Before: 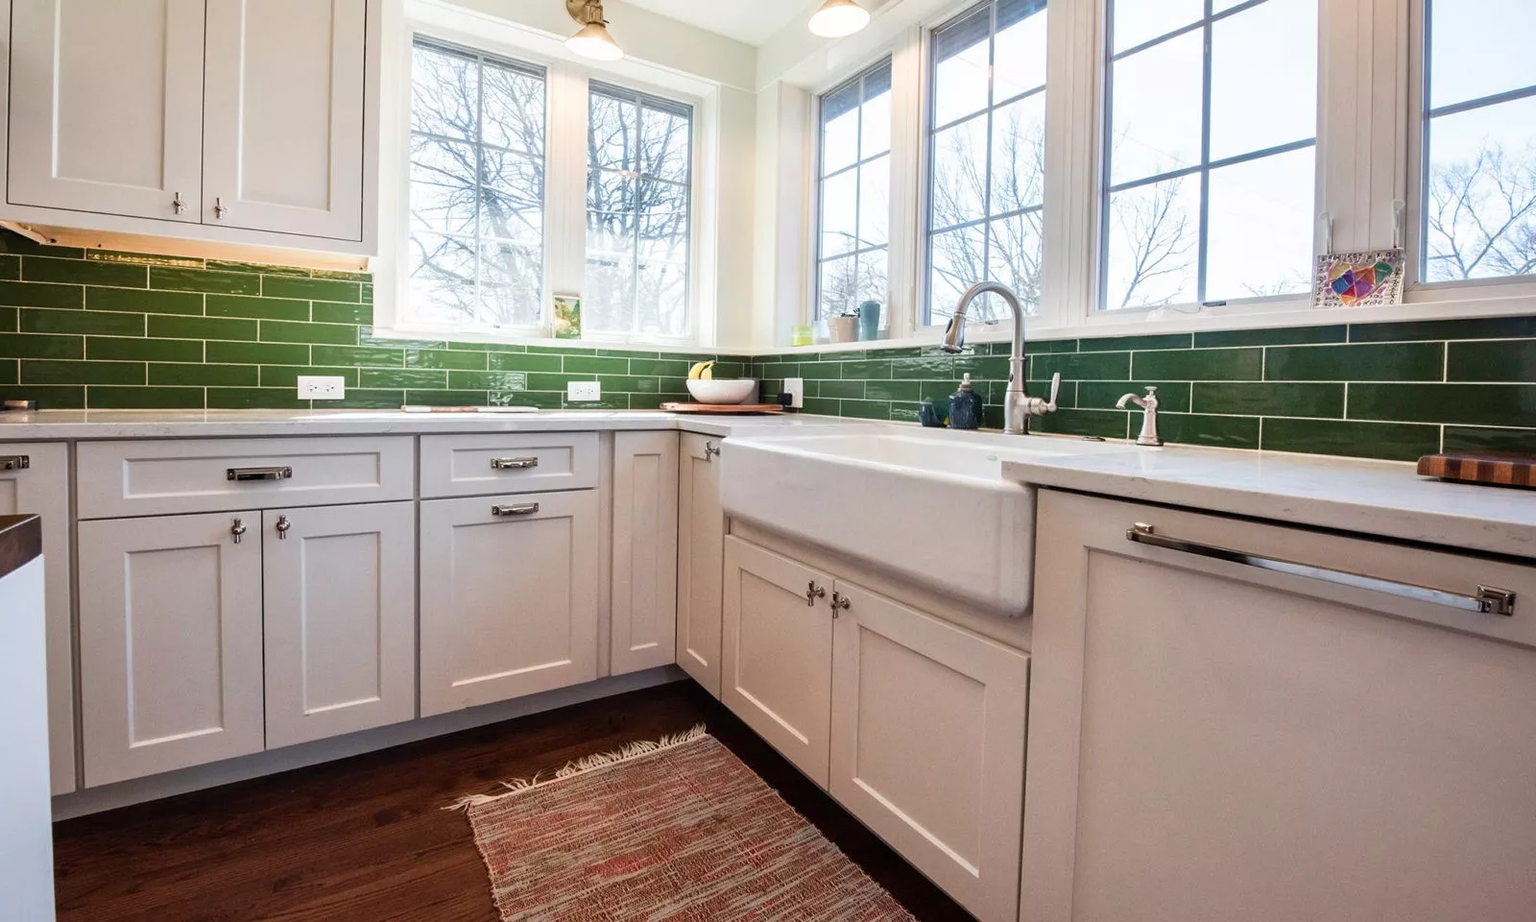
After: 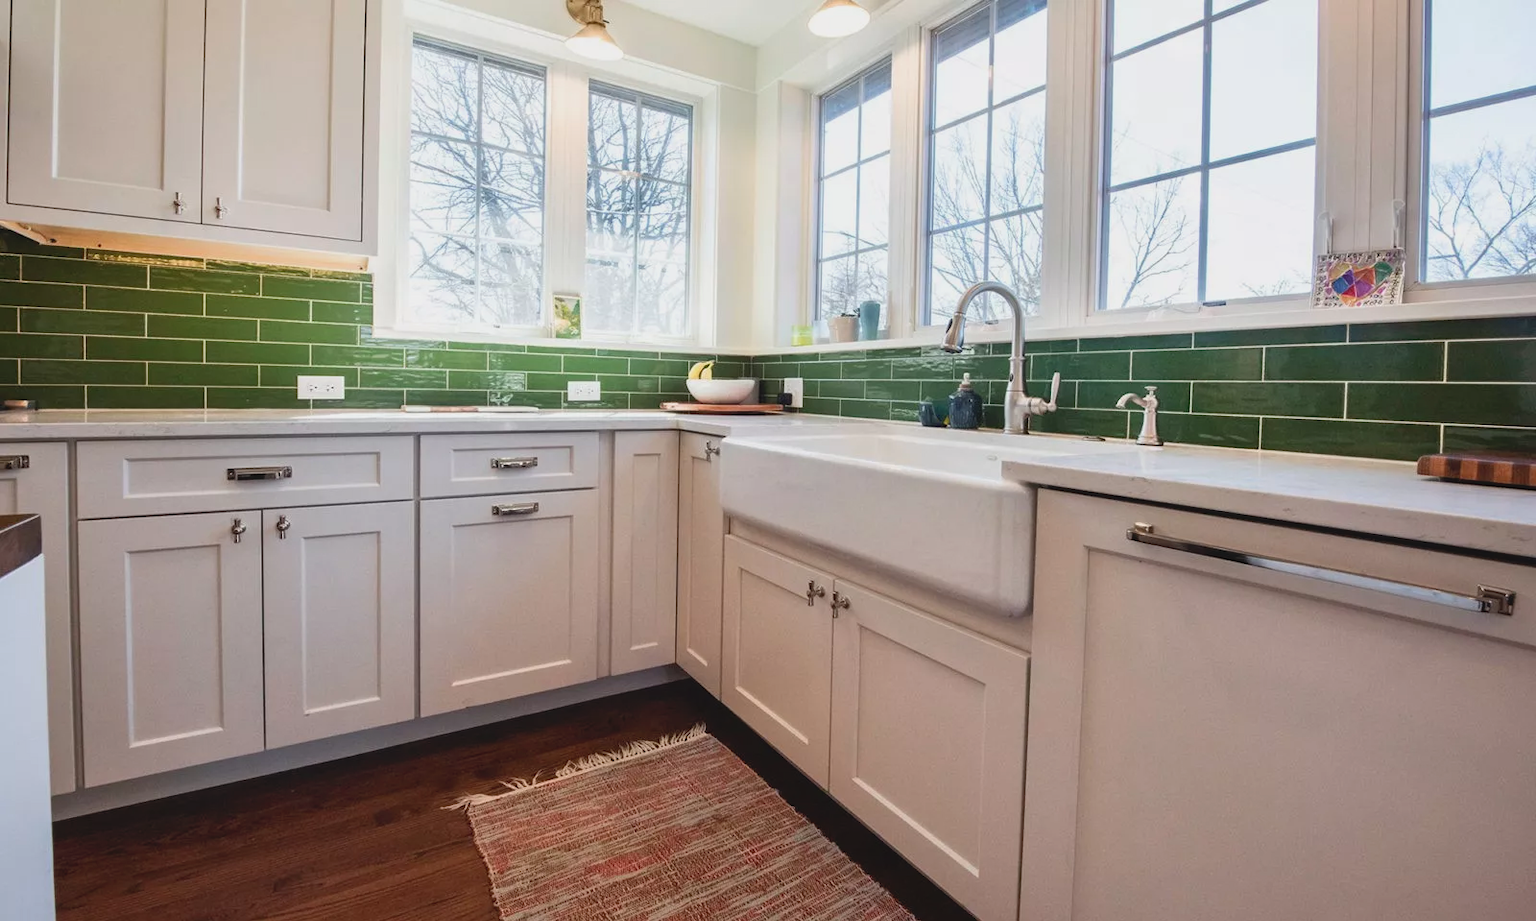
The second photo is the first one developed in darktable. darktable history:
contrast brightness saturation: contrast -0.122
